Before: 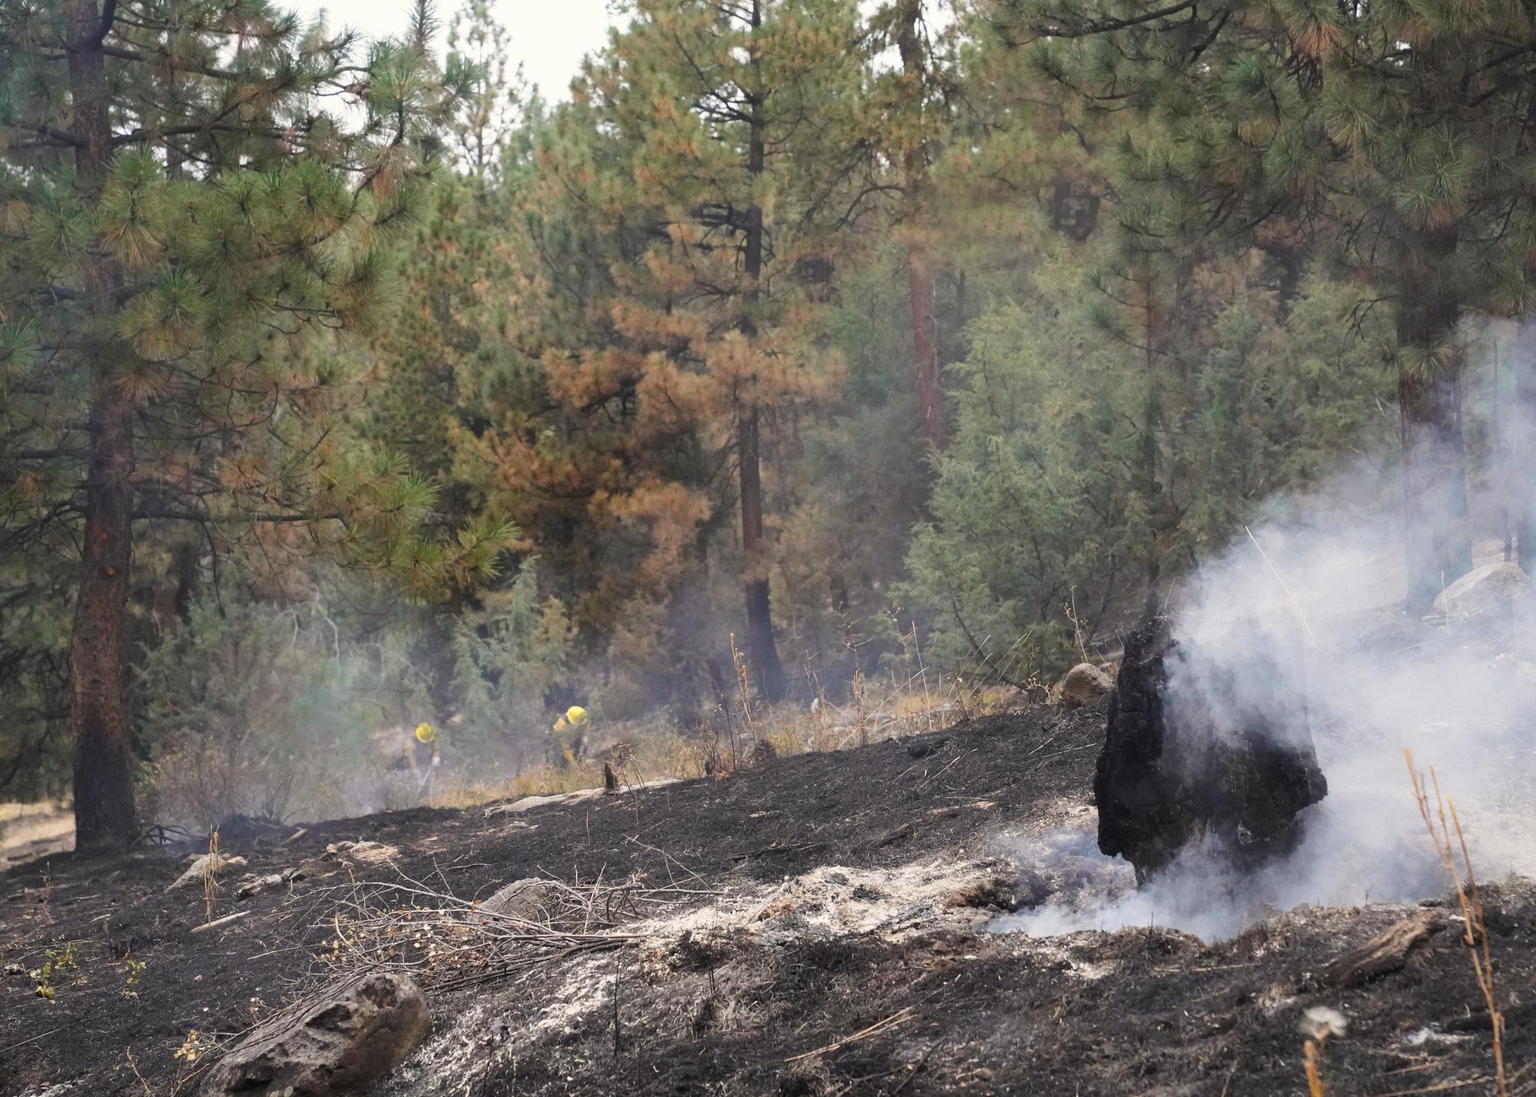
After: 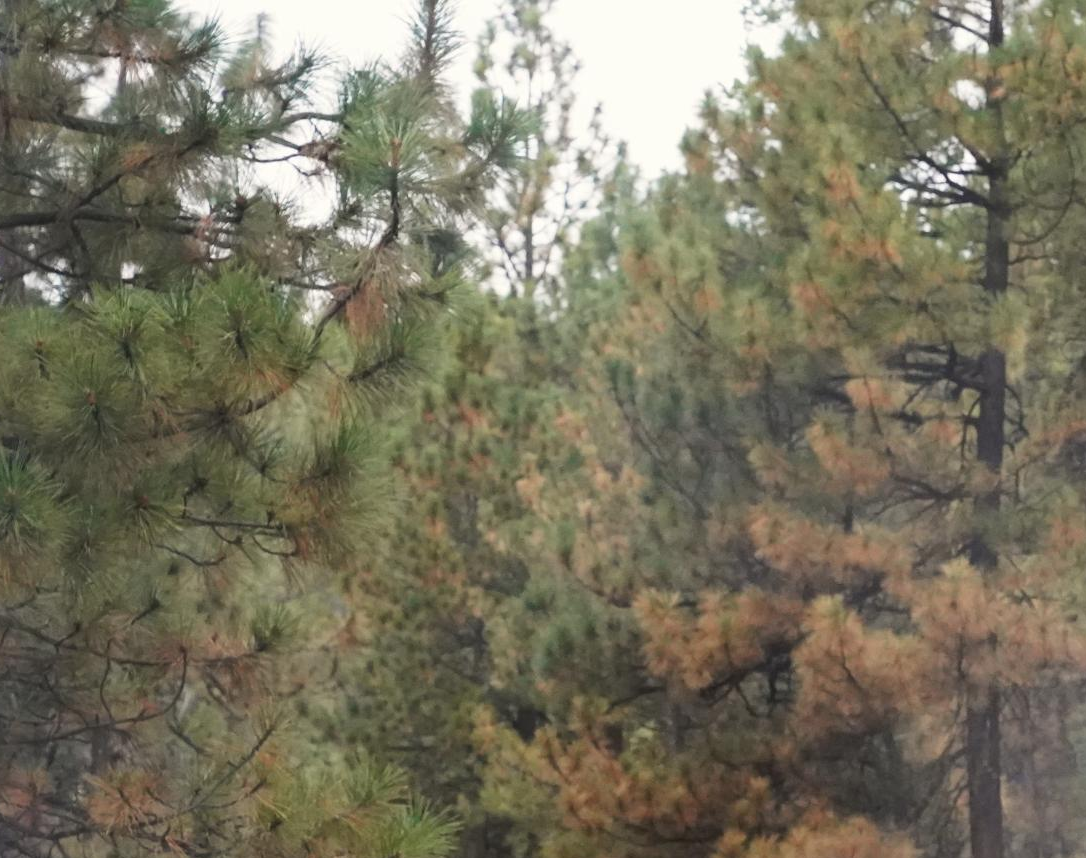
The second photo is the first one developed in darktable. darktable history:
crop and rotate: left 10.929%, top 0.086%, right 47.277%, bottom 53.682%
color calibration: illuminant same as pipeline (D50), adaptation none (bypass), x 0.332, y 0.334, temperature 5010.53 K
